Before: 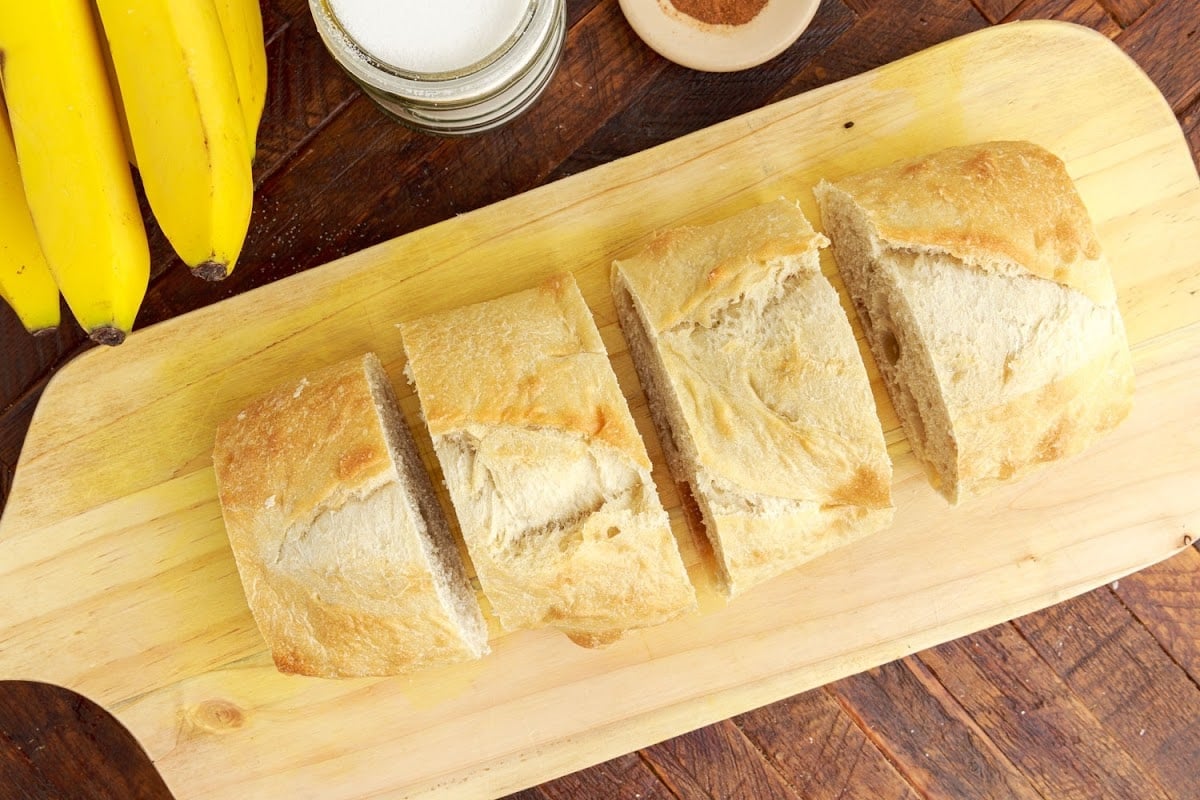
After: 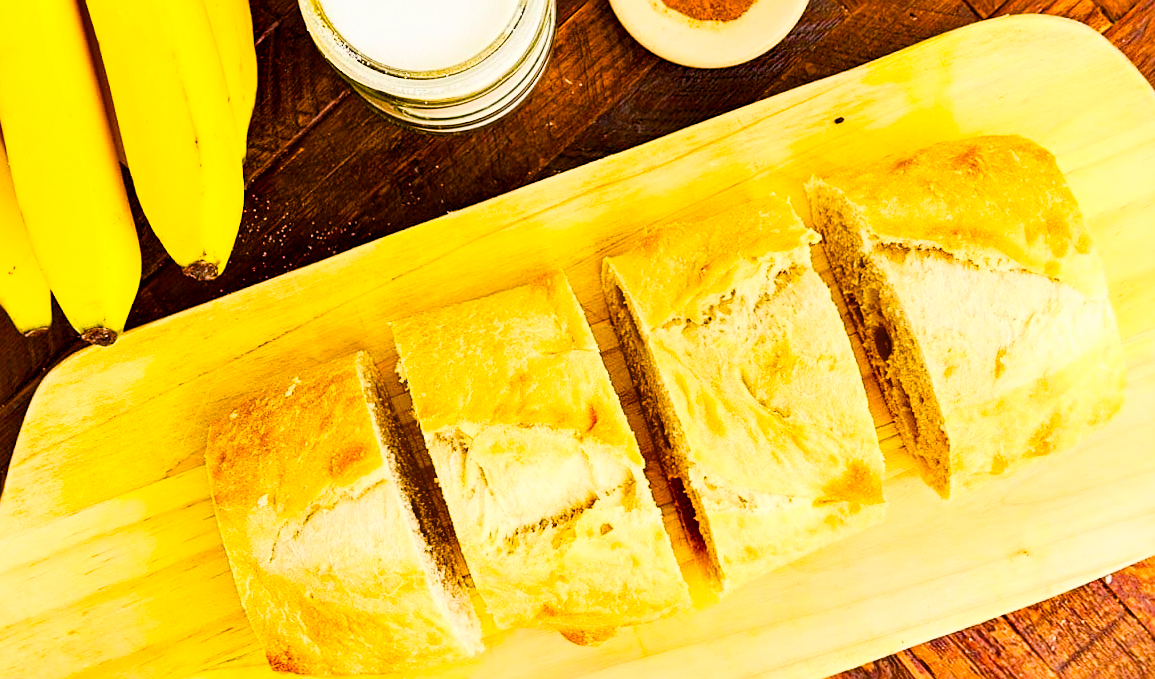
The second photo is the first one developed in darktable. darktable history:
shadows and highlights: soften with gaussian
color balance rgb: linear chroma grading › global chroma 20.151%, perceptual saturation grading › global saturation 54.188%, perceptual saturation grading › highlights -50.065%, perceptual saturation grading › mid-tones 40.331%, perceptual saturation grading › shadows 31.143%
exposure: black level correction 0.002, exposure -0.198 EV, compensate exposure bias true, compensate highlight preservation false
base curve: curves: ch0 [(0, 0) (0.018, 0.026) (0.143, 0.37) (0.33, 0.731) (0.458, 0.853) (0.735, 0.965) (0.905, 0.986) (1, 1)]
crop and rotate: angle 0.345°, left 0.257%, right 2.614%, bottom 14.337%
sharpen: on, module defaults
color zones: mix -62.38%
